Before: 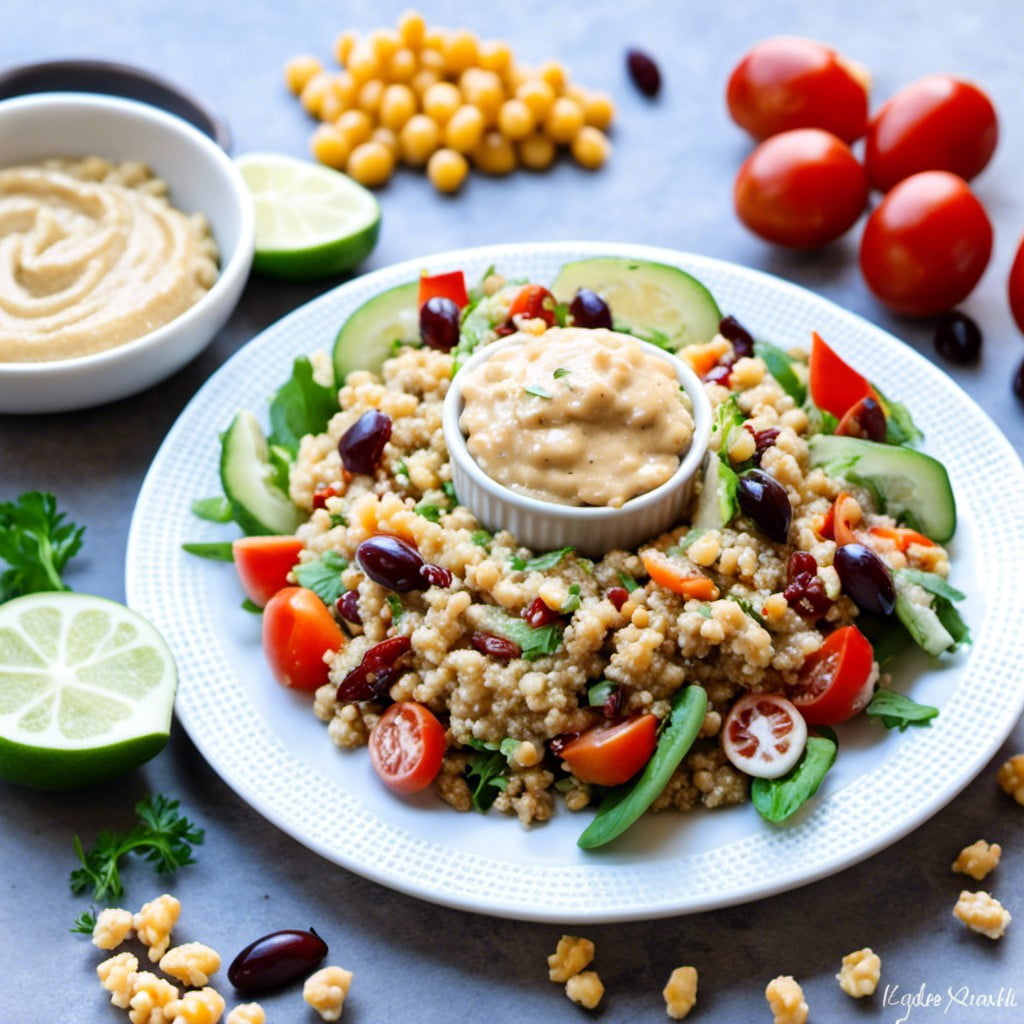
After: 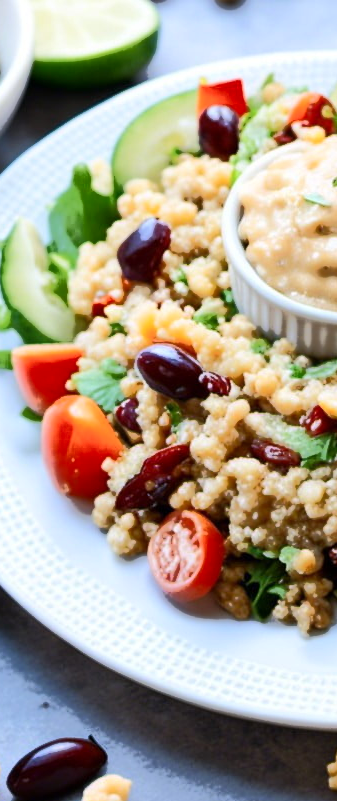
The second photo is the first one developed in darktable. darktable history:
tone curve: curves: ch0 [(0, 0) (0.003, 0.003) (0.011, 0.01) (0.025, 0.023) (0.044, 0.042) (0.069, 0.065) (0.1, 0.094) (0.136, 0.127) (0.177, 0.166) (0.224, 0.211) (0.277, 0.26) (0.335, 0.315) (0.399, 0.375) (0.468, 0.44) (0.543, 0.658) (0.623, 0.718) (0.709, 0.782) (0.801, 0.851) (0.898, 0.923) (1, 1)], color space Lab, independent channels, preserve colors none
crop and rotate: left 21.584%, top 18.782%, right 45.433%, bottom 2.99%
